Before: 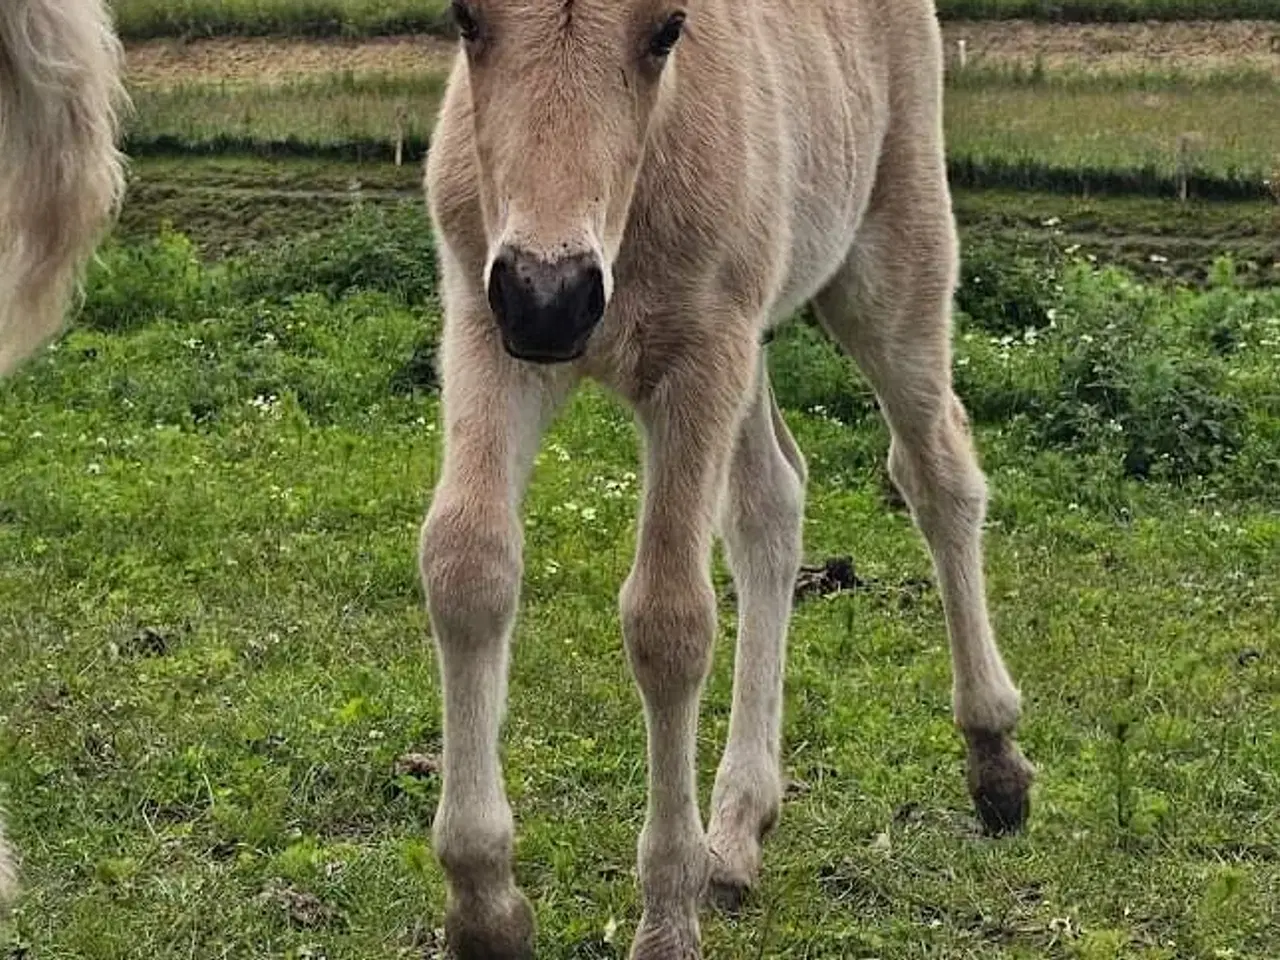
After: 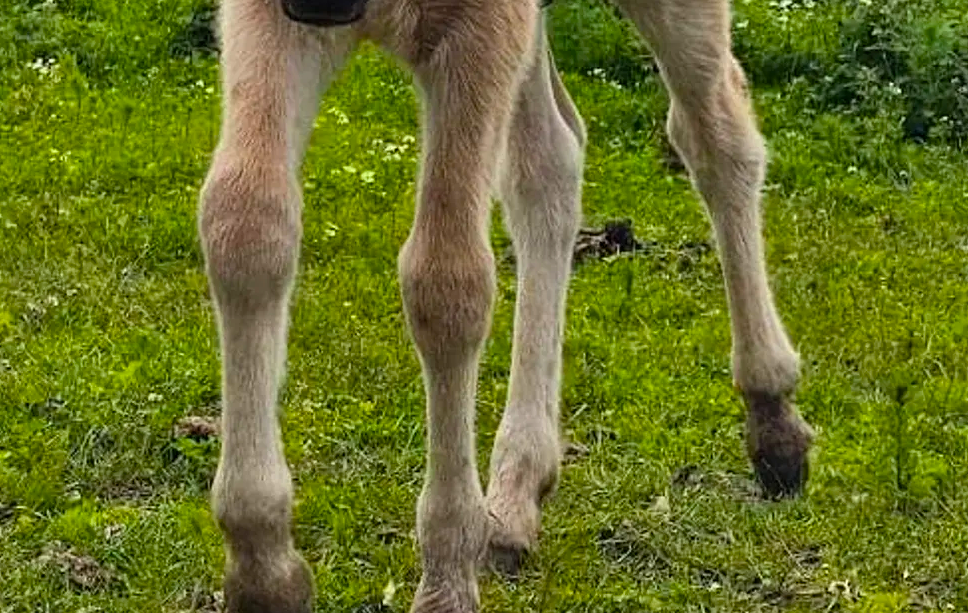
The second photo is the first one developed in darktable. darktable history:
color balance rgb: linear chroma grading › global chroma 15%, perceptual saturation grading › global saturation 30%
crop and rotate: left 17.299%, top 35.115%, right 7.015%, bottom 1.024%
